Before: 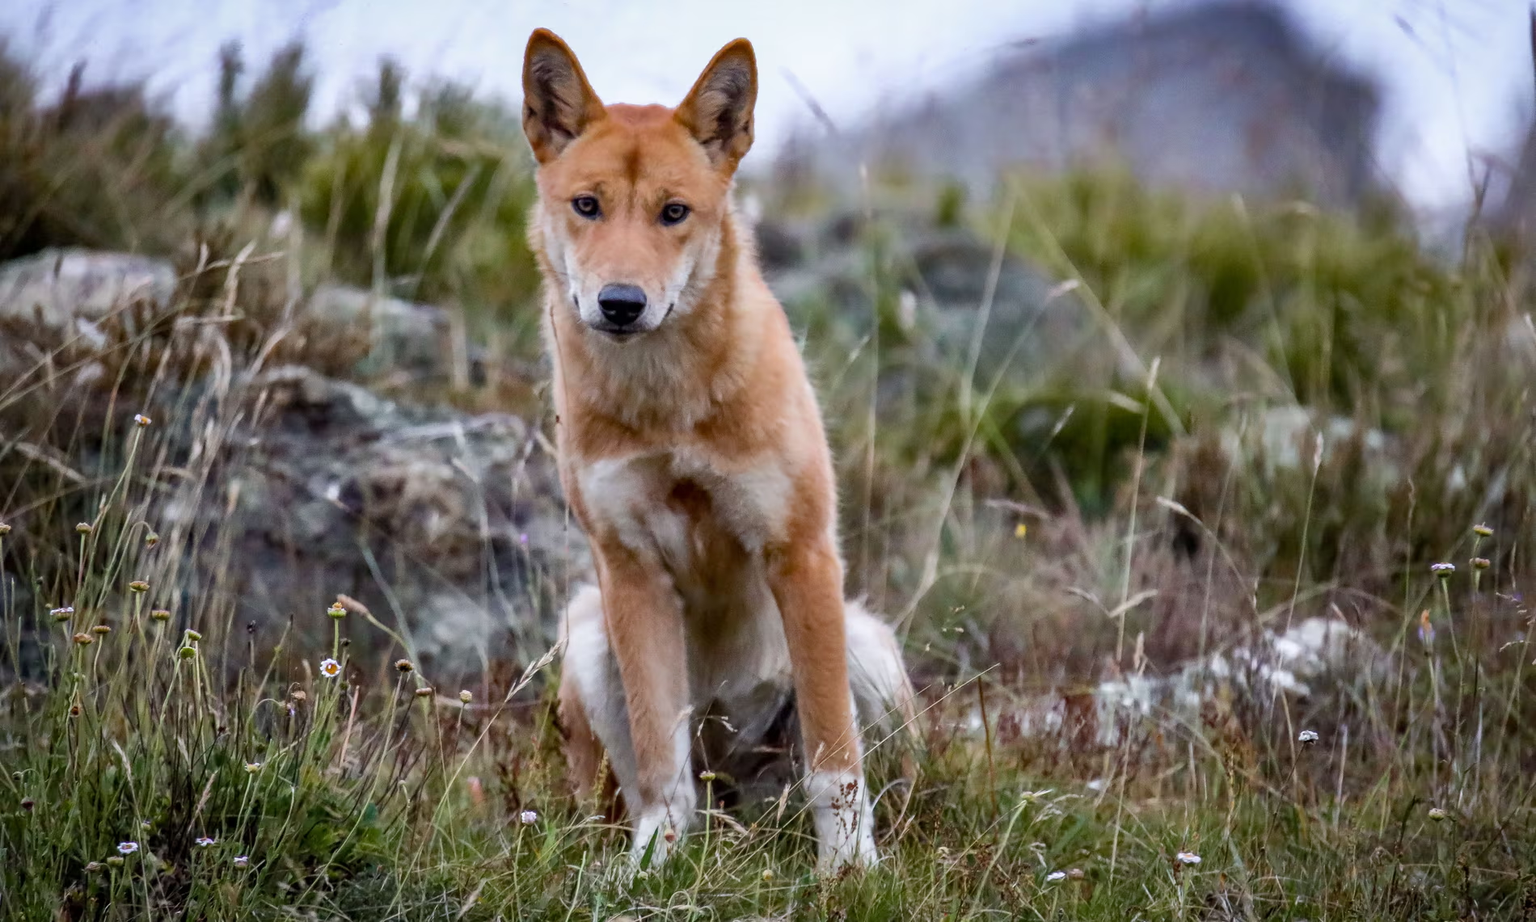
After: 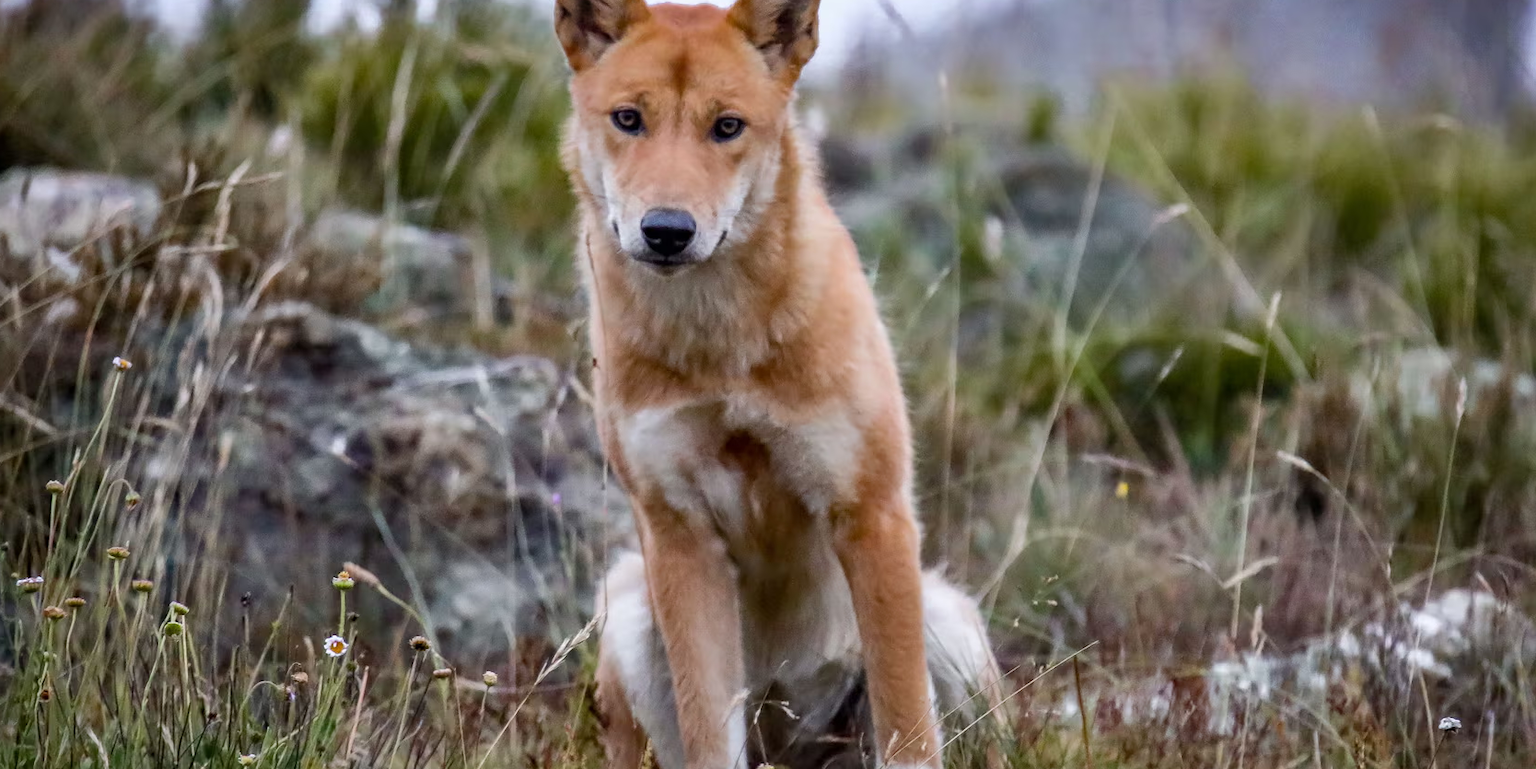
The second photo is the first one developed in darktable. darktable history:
crop and rotate: left 2.357%, top 11.015%, right 9.806%, bottom 15.692%
